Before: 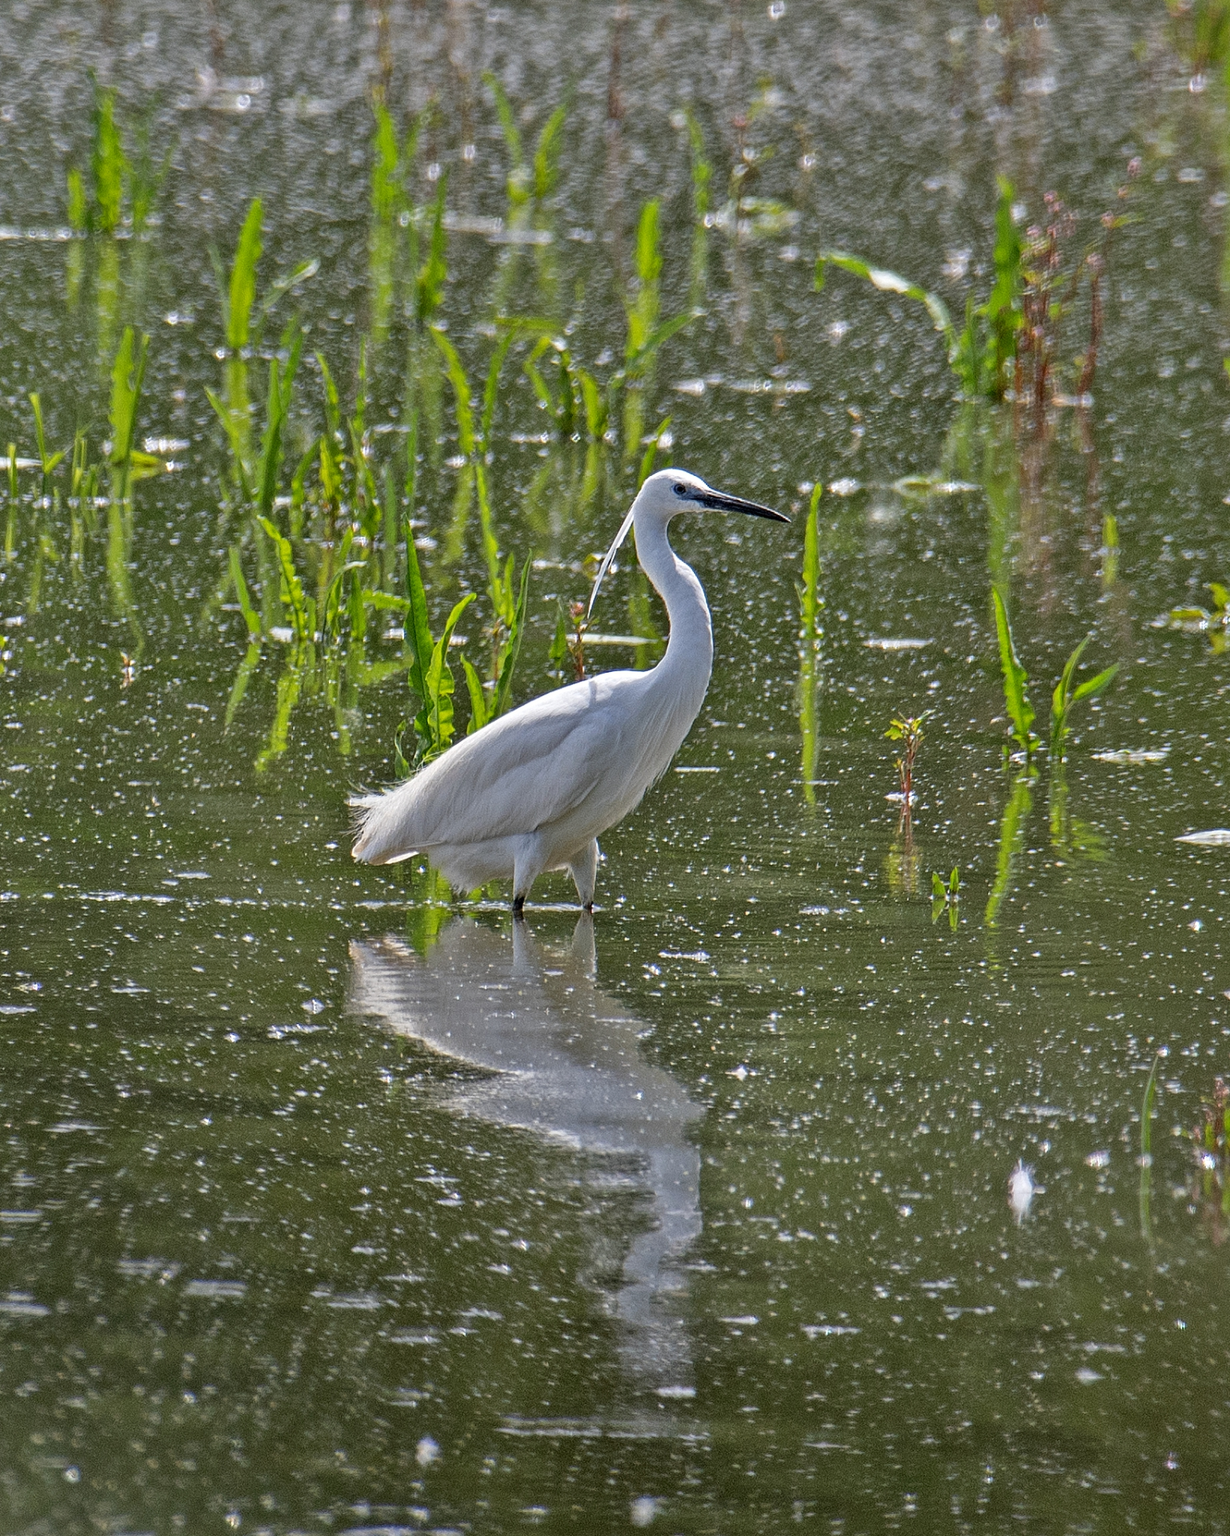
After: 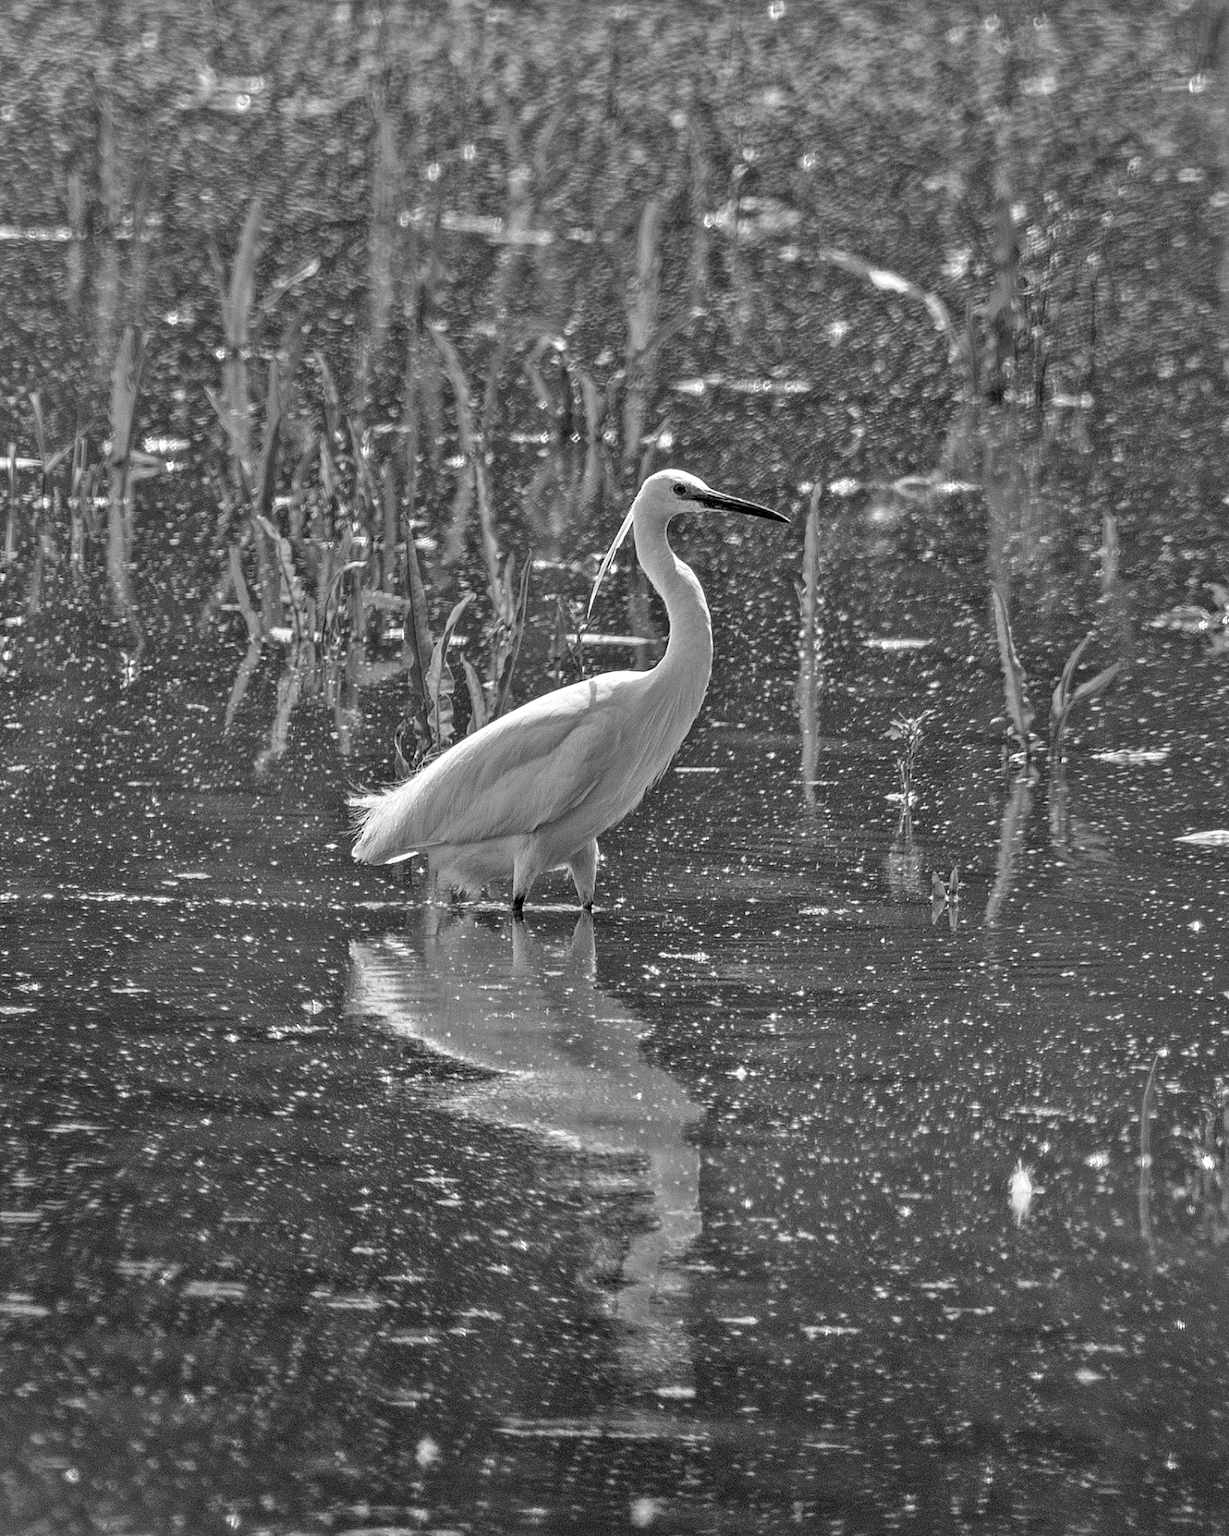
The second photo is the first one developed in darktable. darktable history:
local contrast: detail 130%
color balance rgb: linear chroma grading › global chroma 15%, perceptual saturation grading › global saturation 30%
color zones: curves: ch0 [(0.004, 0.588) (0.116, 0.636) (0.259, 0.476) (0.423, 0.464) (0.75, 0.5)]; ch1 [(0, 0) (0.143, 0) (0.286, 0) (0.429, 0) (0.571, 0) (0.714, 0) (0.857, 0)]
